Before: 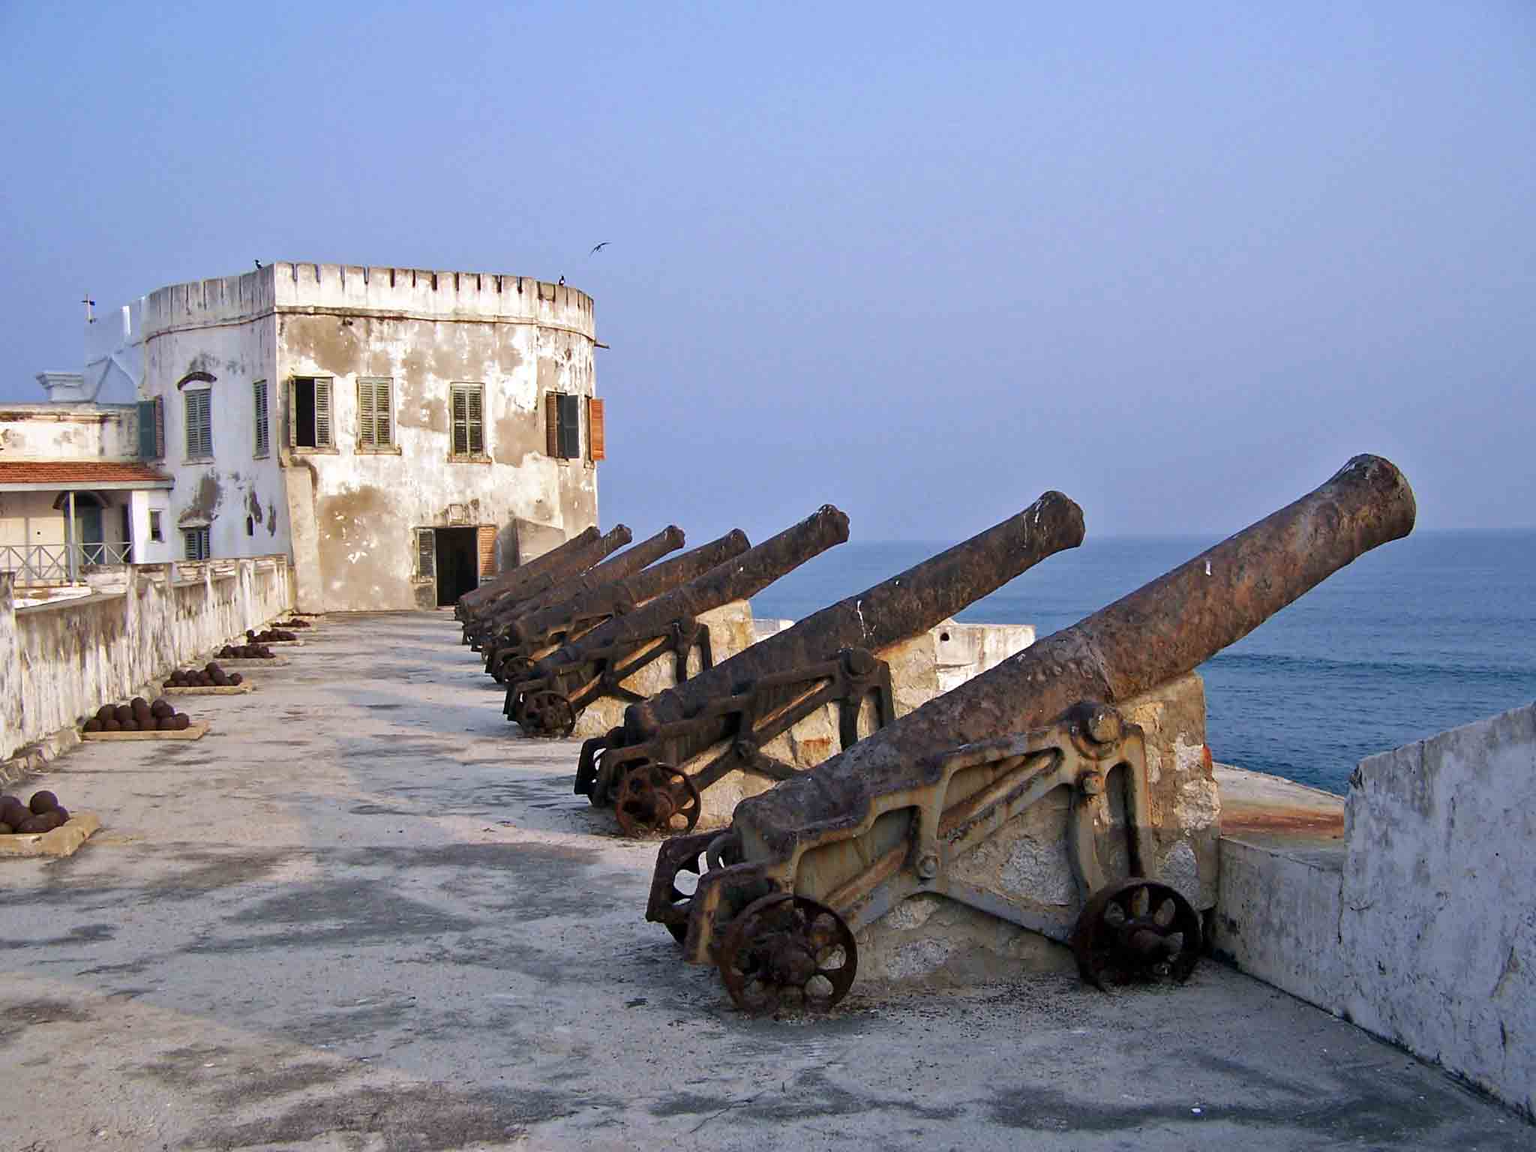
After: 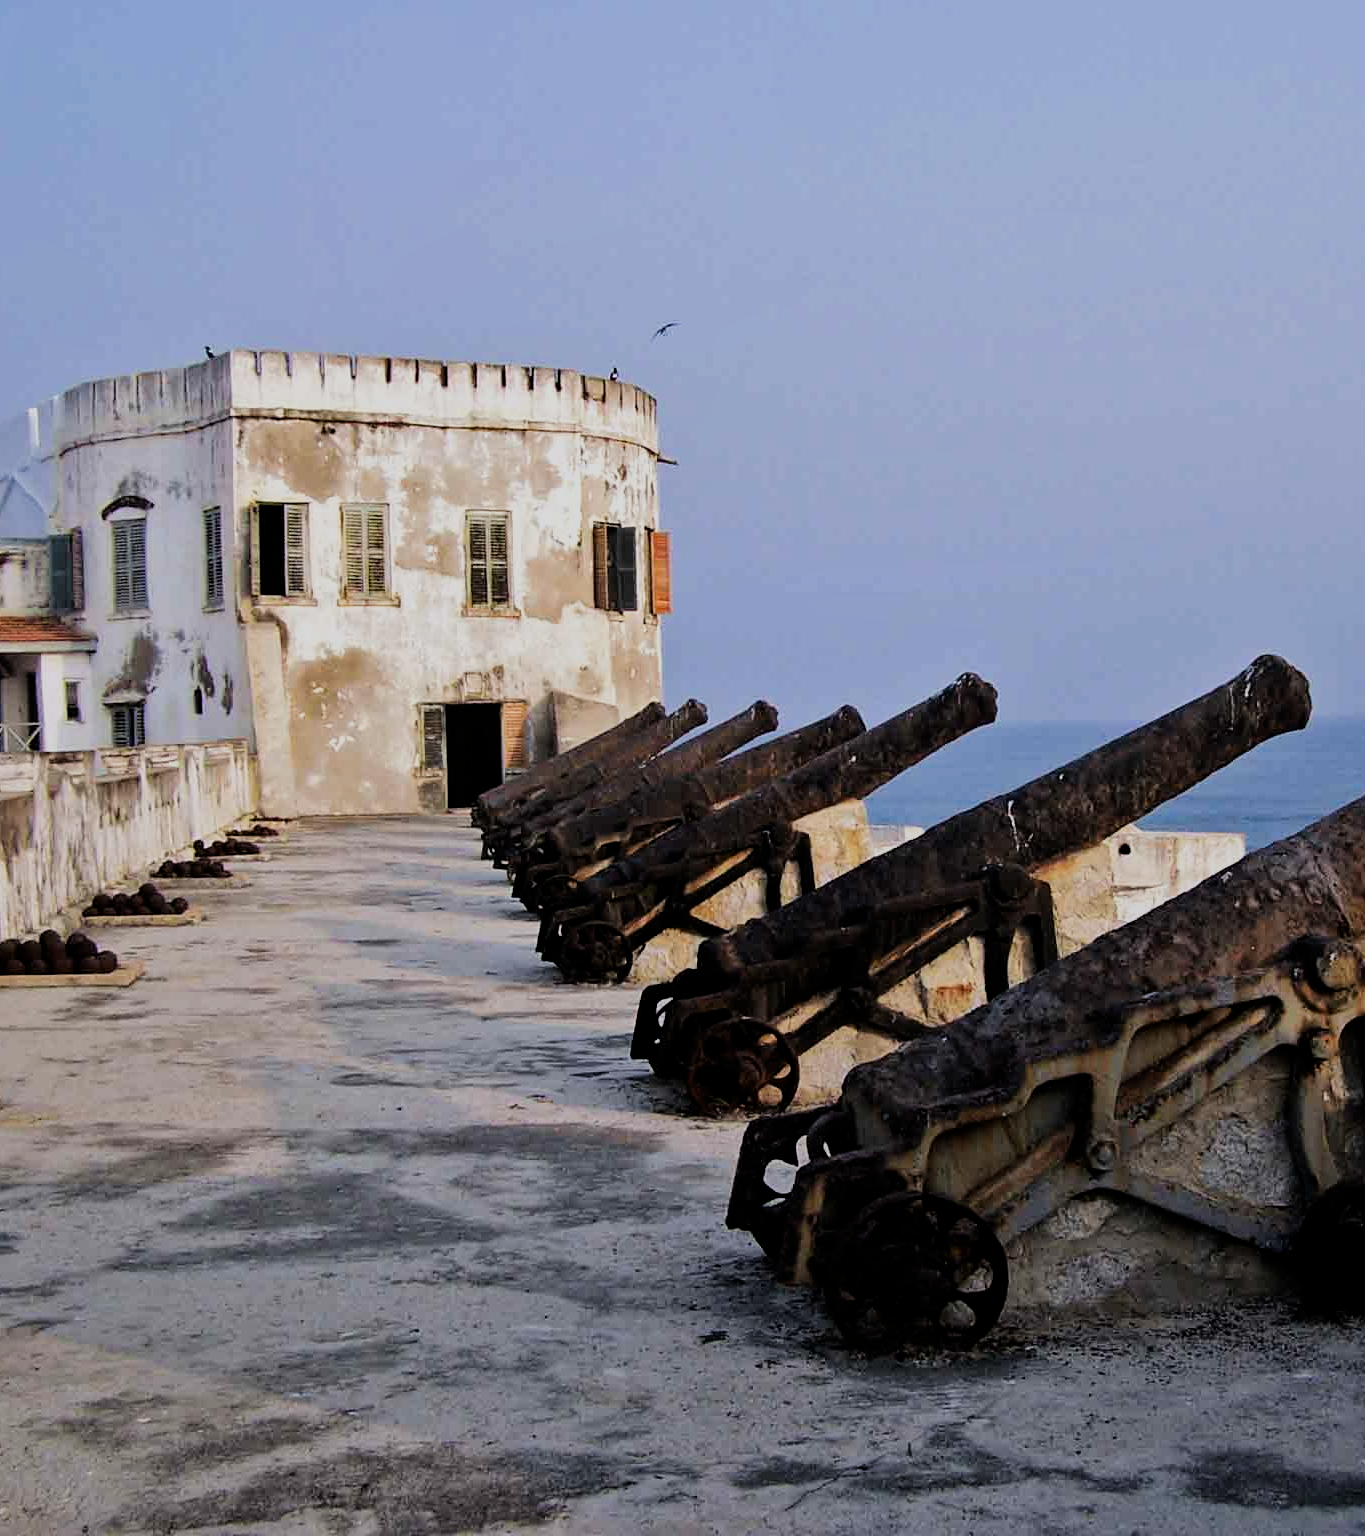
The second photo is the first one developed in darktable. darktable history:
shadows and highlights: shadows -20, white point adjustment -2, highlights -35
crop and rotate: left 6.617%, right 26.717%
graduated density: rotation -180°, offset 27.42
filmic rgb: black relative exposure -5 EV, hardness 2.88, contrast 1.3, highlights saturation mix -30%
